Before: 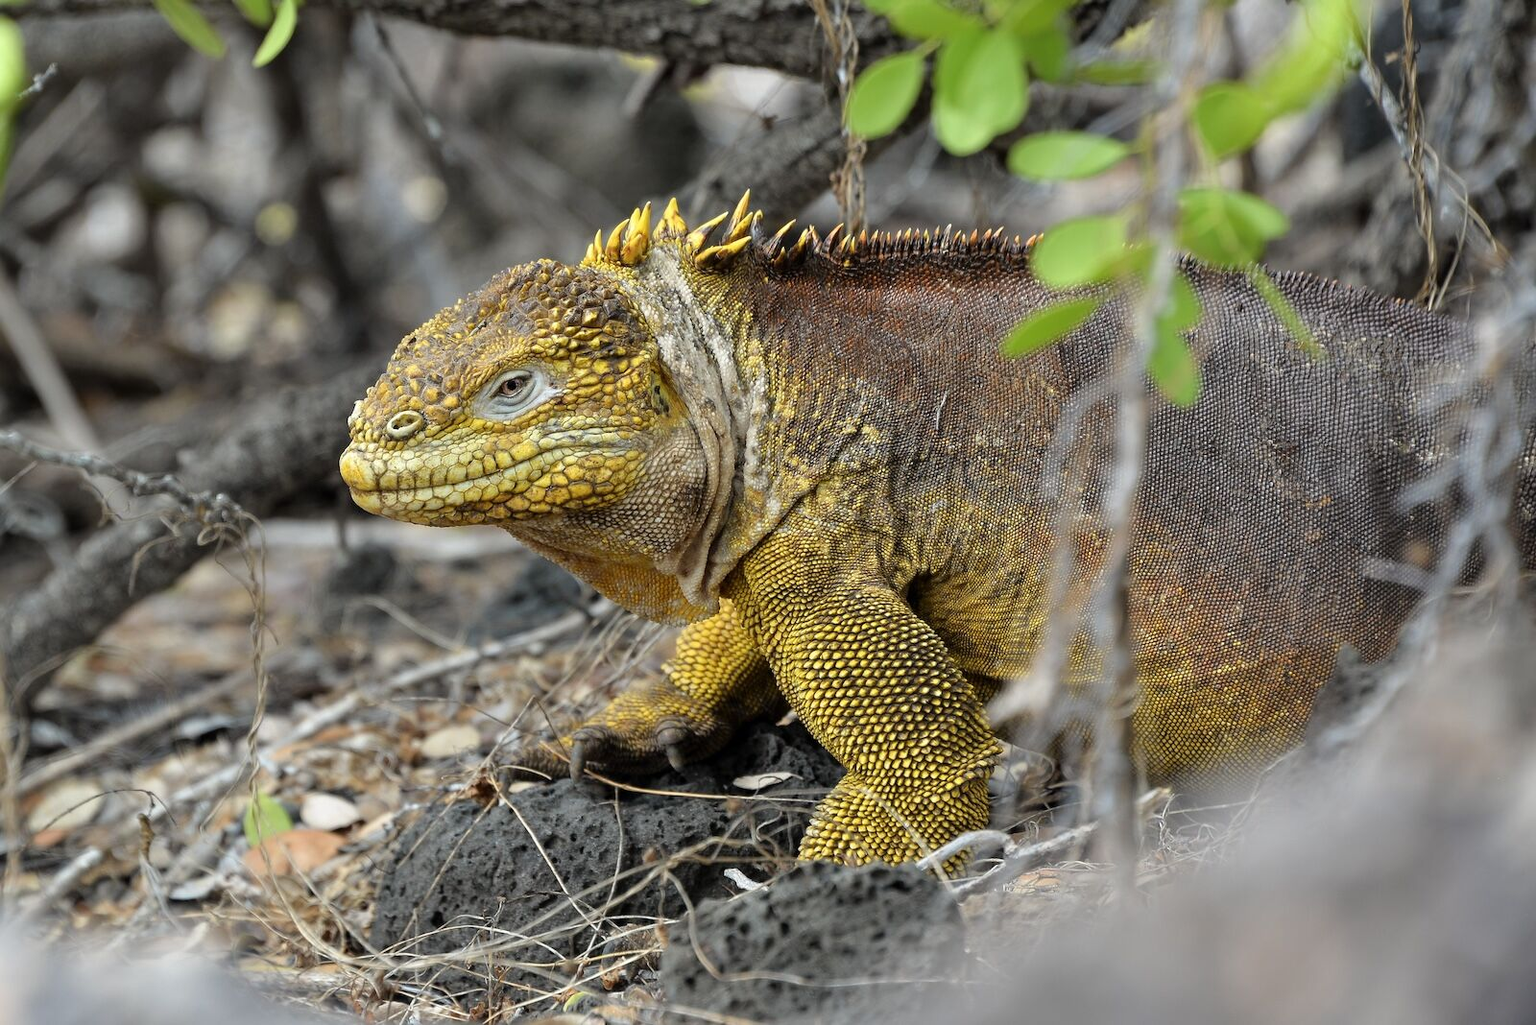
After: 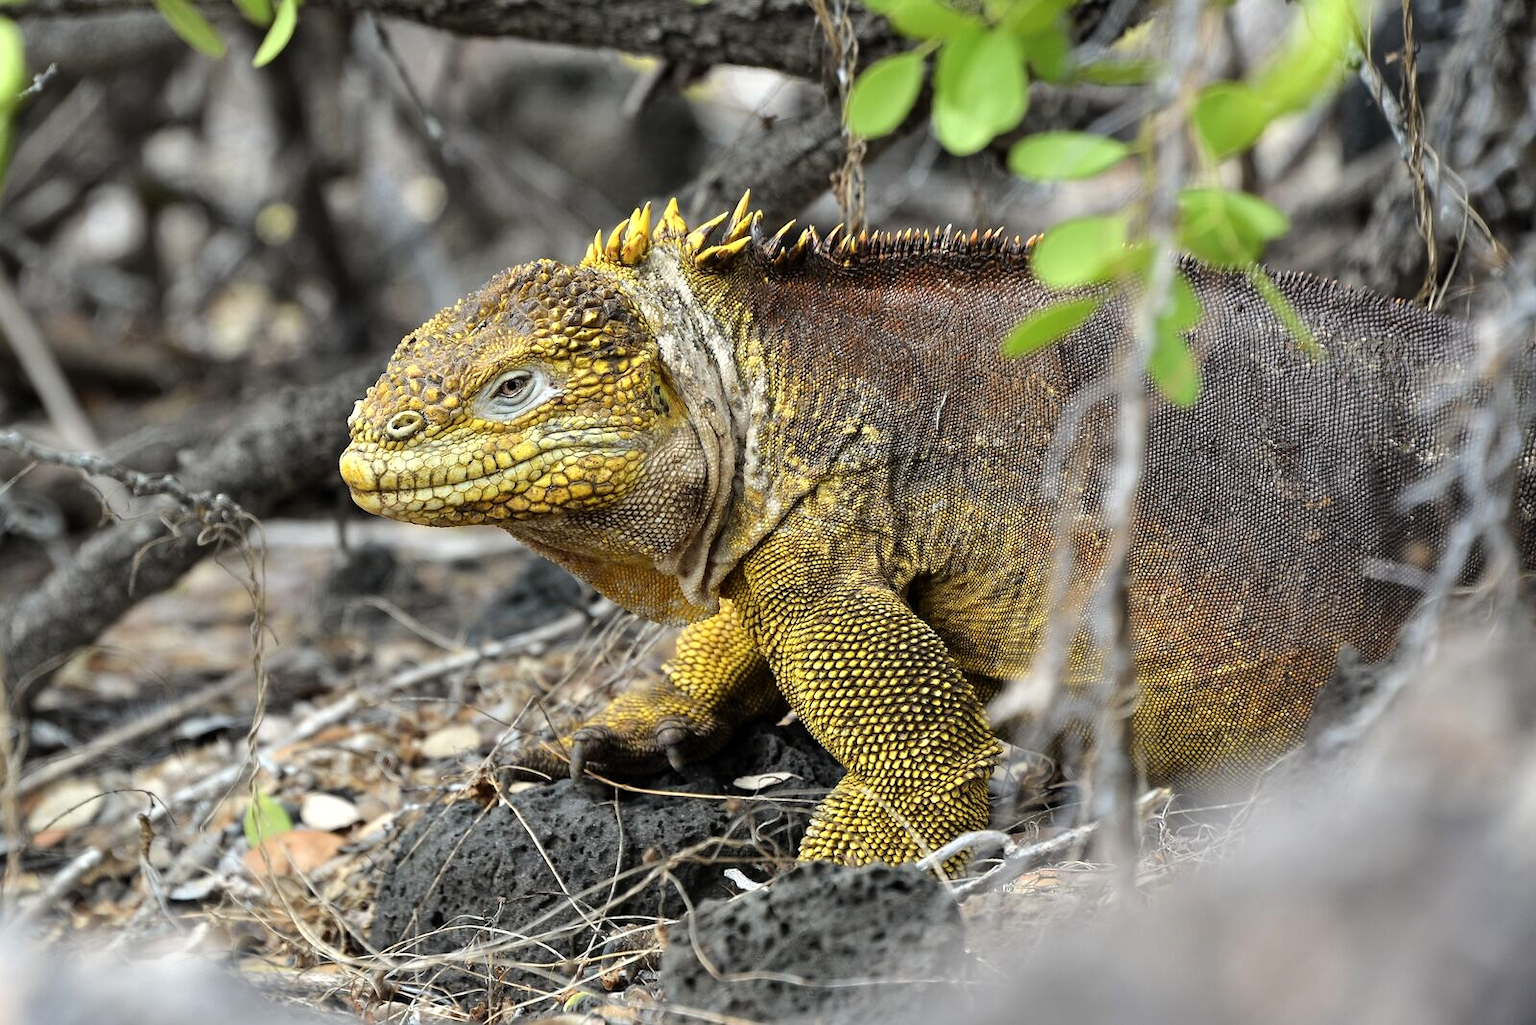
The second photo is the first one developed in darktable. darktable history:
exposure: compensate highlight preservation false
shadows and highlights: radius 125.46, shadows 30.51, highlights -30.51, low approximation 0.01, soften with gaussian
tone equalizer: -8 EV -0.417 EV, -7 EV -0.389 EV, -6 EV -0.333 EV, -5 EV -0.222 EV, -3 EV 0.222 EV, -2 EV 0.333 EV, -1 EV 0.389 EV, +0 EV 0.417 EV, edges refinement/feathering 500, mask exposure compensation -1.57 EV, preserve details no
